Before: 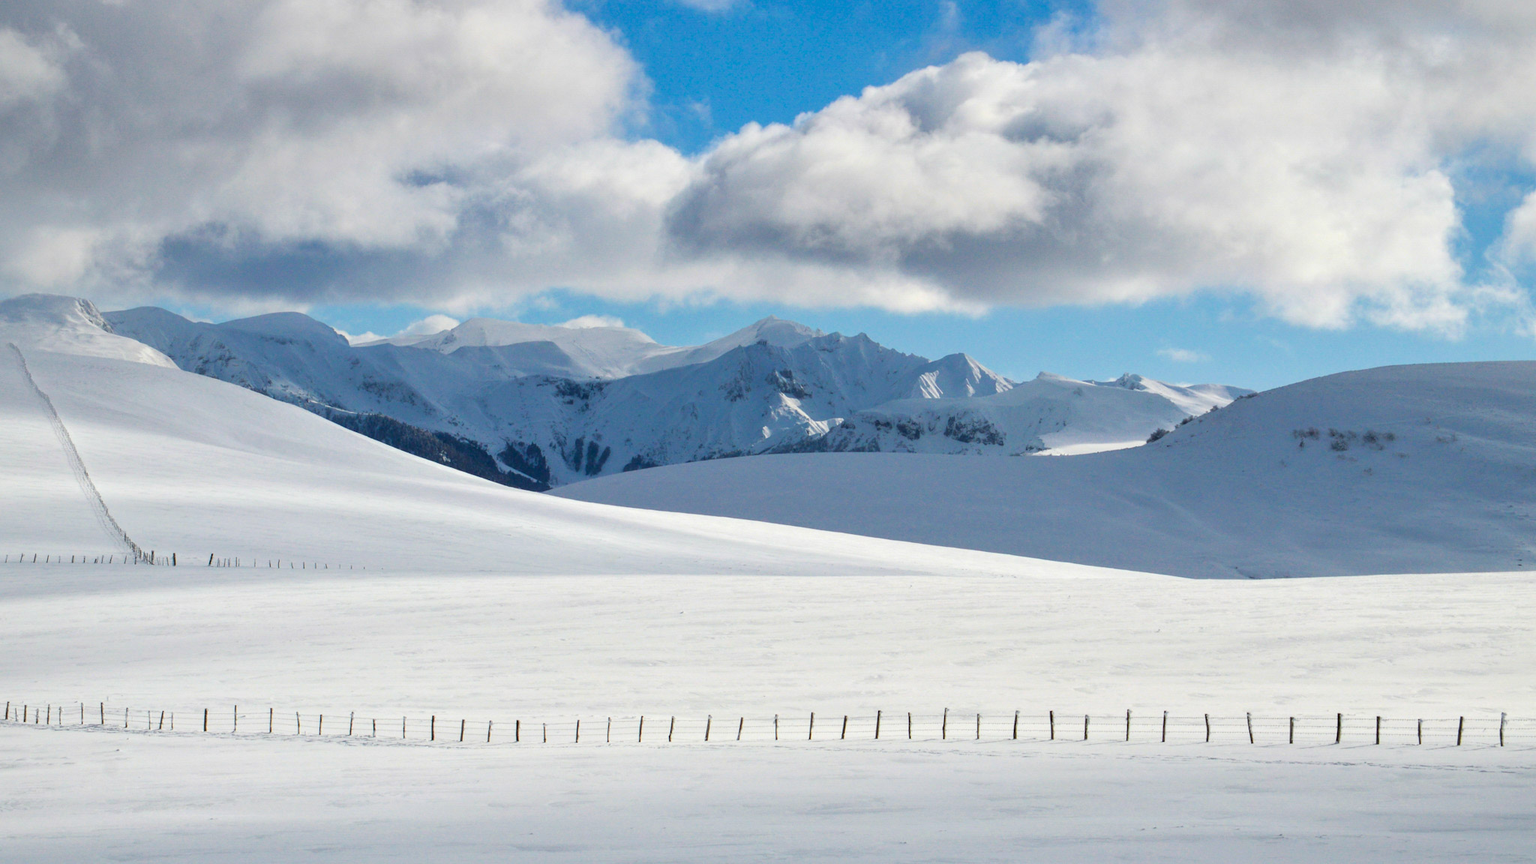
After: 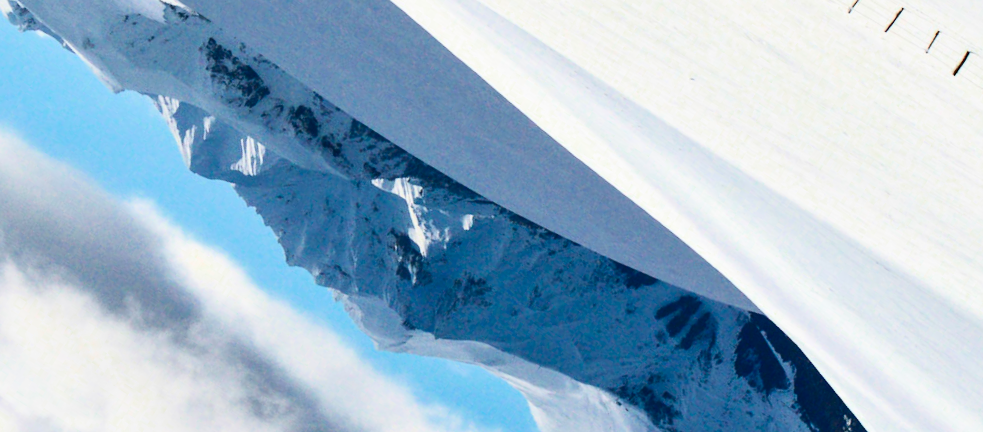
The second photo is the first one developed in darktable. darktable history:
color zones: curves: ch0 [(0, 0.444) (0.143, 0.442) (0.286, 0.441) (0.429, 0.441) (0.571, 0.441) (0.714, 0.441) (0.857, 0.442) (1, 0.444)]
shadows and highlights: shadows 24.91, highlights -24.81
crop and rotate: angle 147.59°, left 9.168%, top 15.598%, right 4.5%, bottom 16.989%
contrast brightness saturation: contrast 0.409, brightness 0.043, saturation 0.261
